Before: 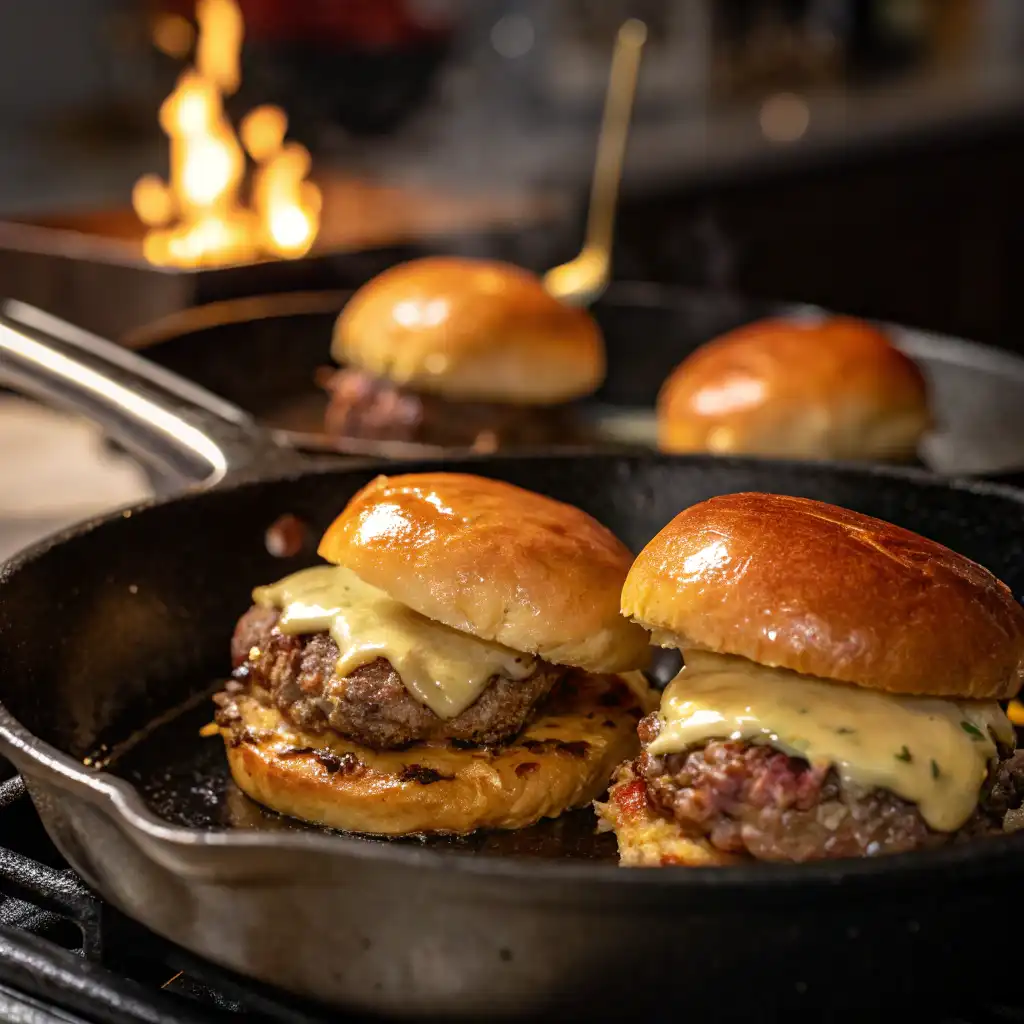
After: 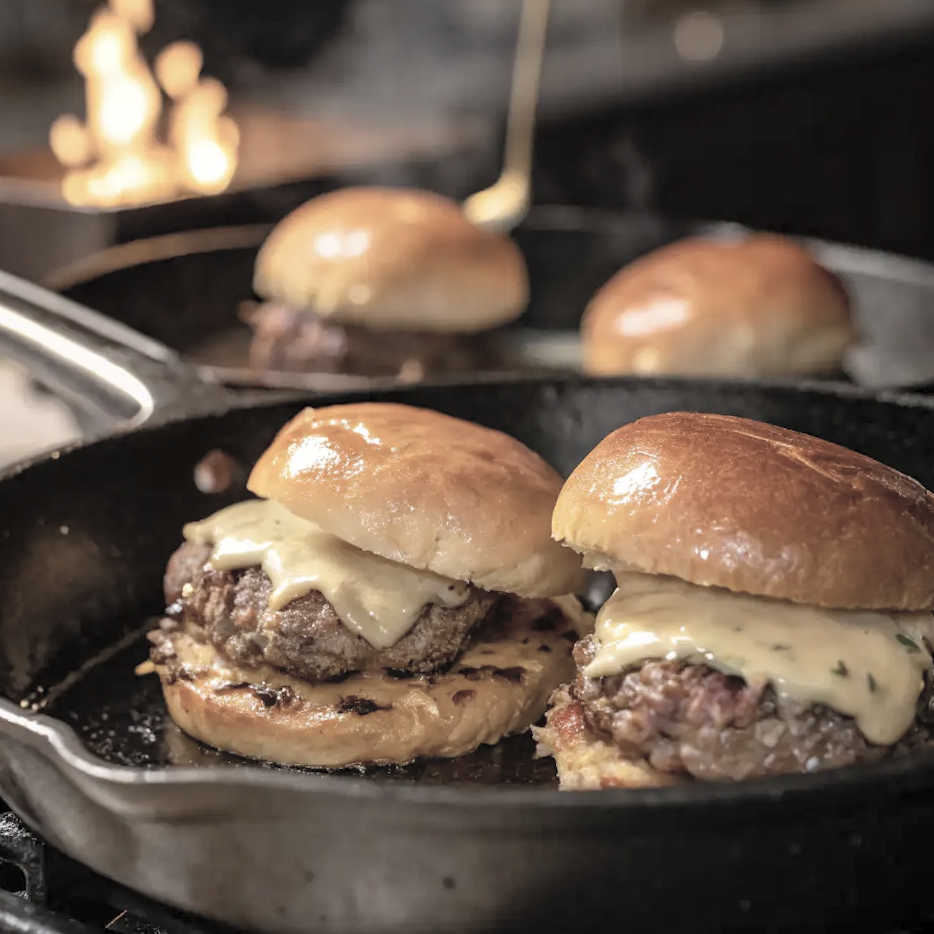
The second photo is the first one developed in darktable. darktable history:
crop and rotate: angle 1.96°, left 5.673%, top 5.673%
contrast brightness saturation: brightness 0.18, saturation -0.5
